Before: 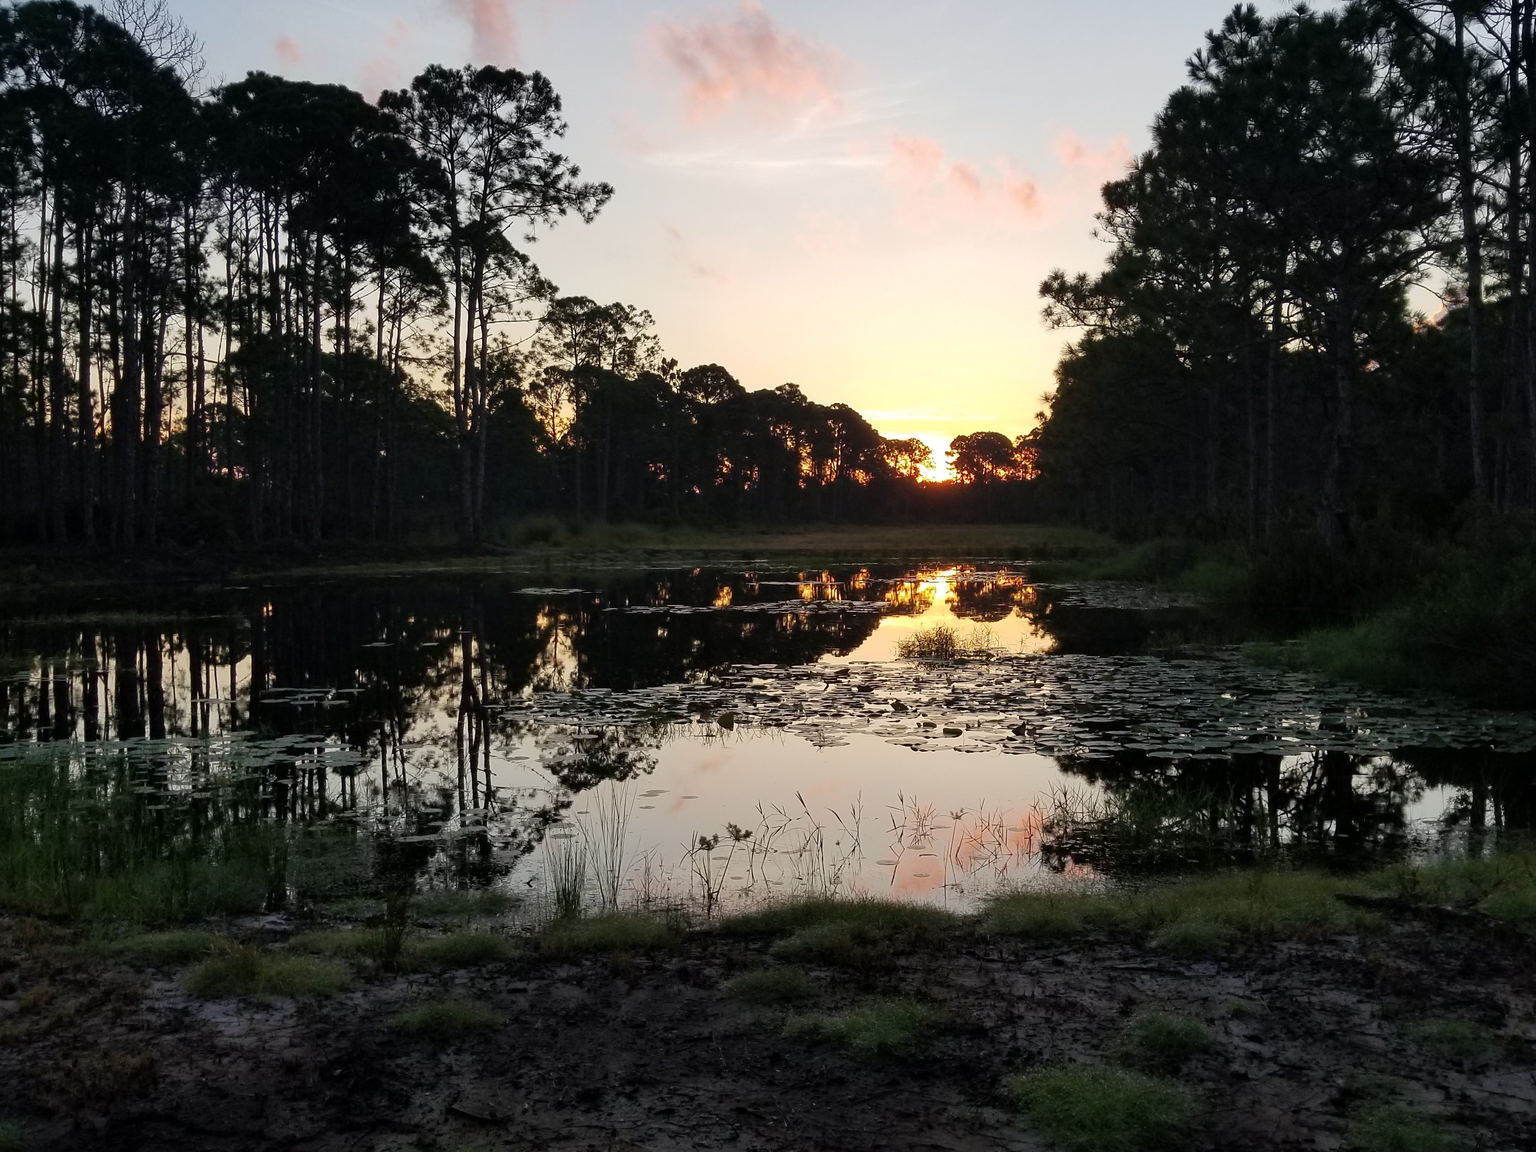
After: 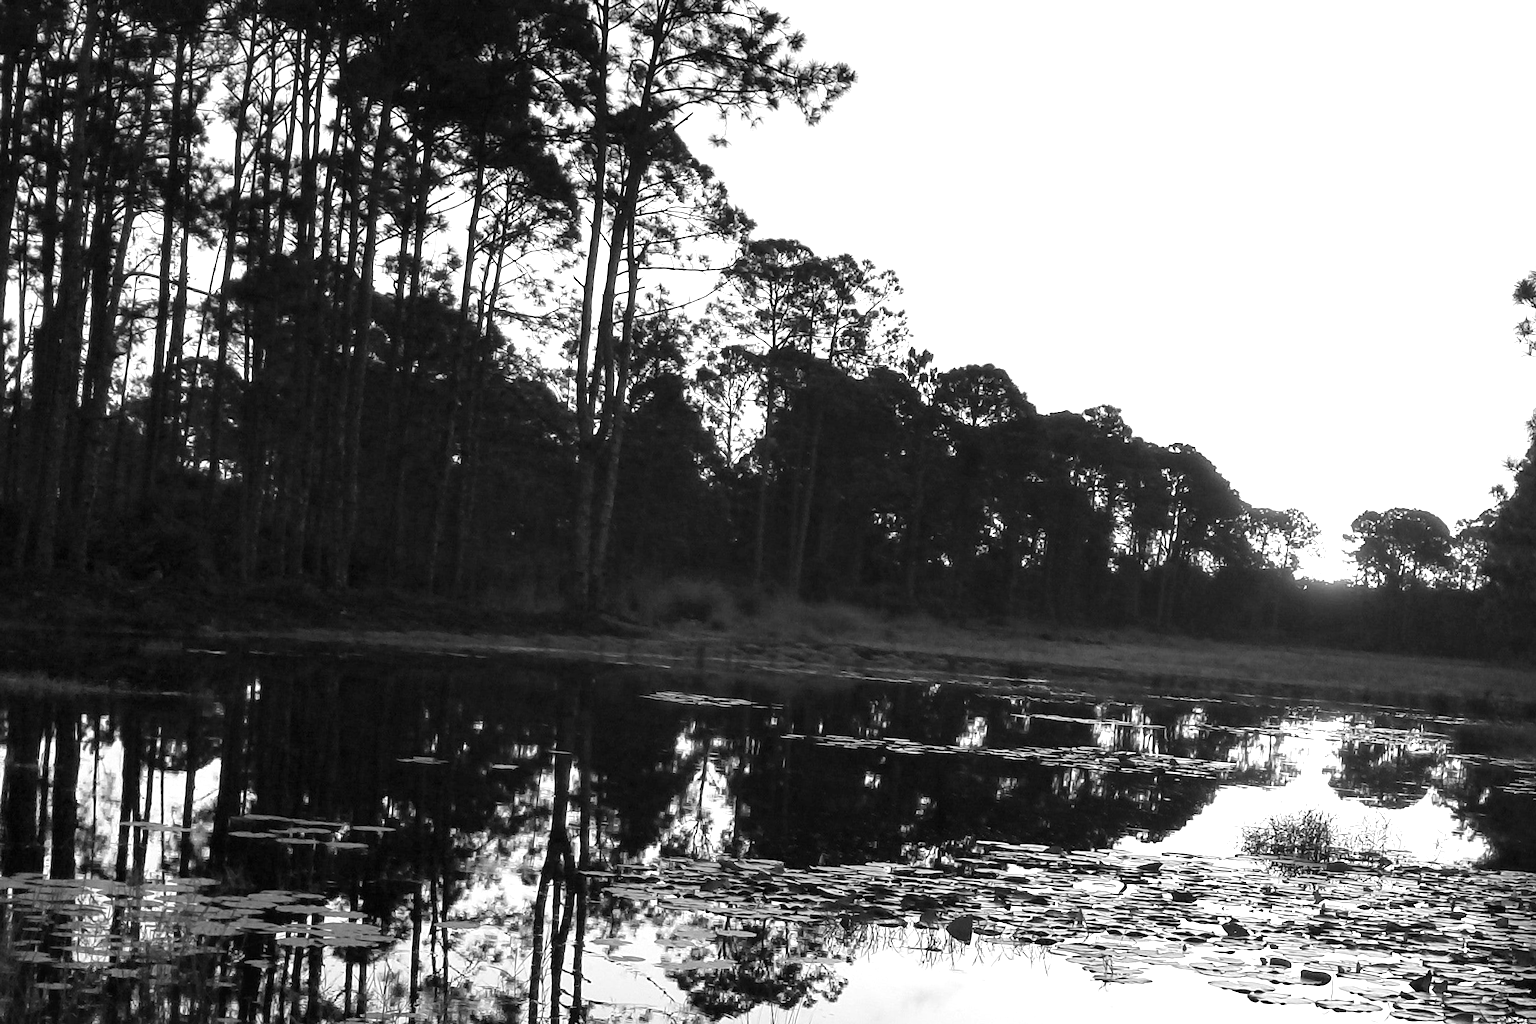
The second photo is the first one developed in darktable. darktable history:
exposure: black level correction 0, exposure 1 EV, compensate exposure bias true, compensate highlight preservation false
crop and rotate: angle -4.99°, left 2.122%, top 6.945%, right 27.566%, bottom 30.519%
monochrome: a -6.99, b 35.61, size 1.4
